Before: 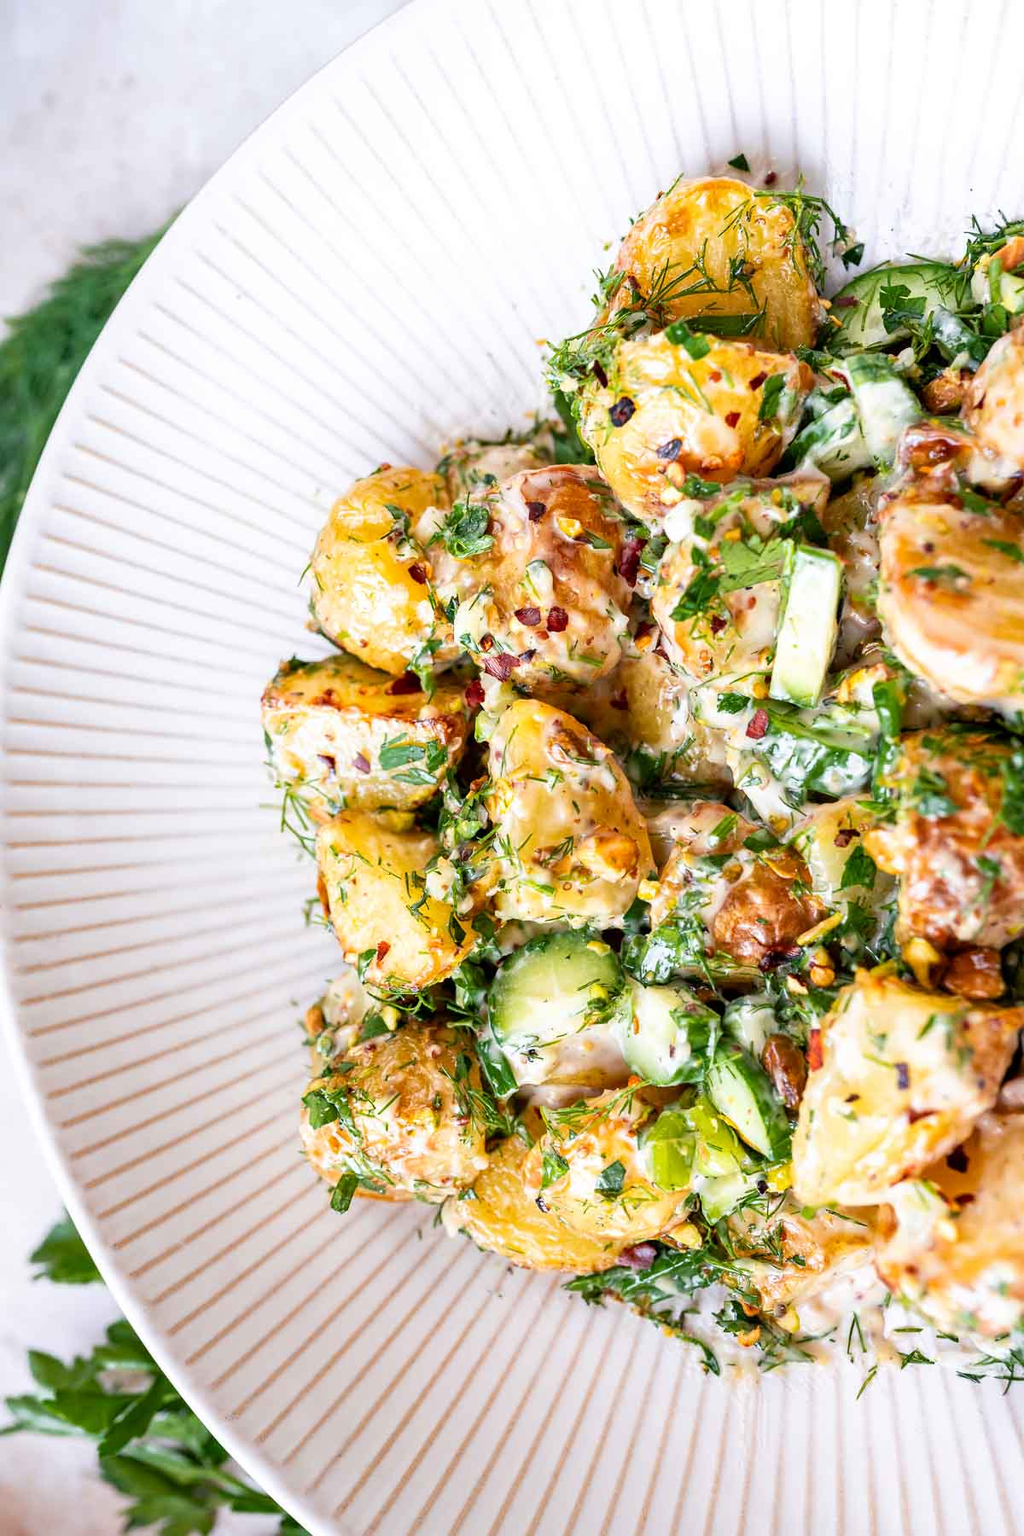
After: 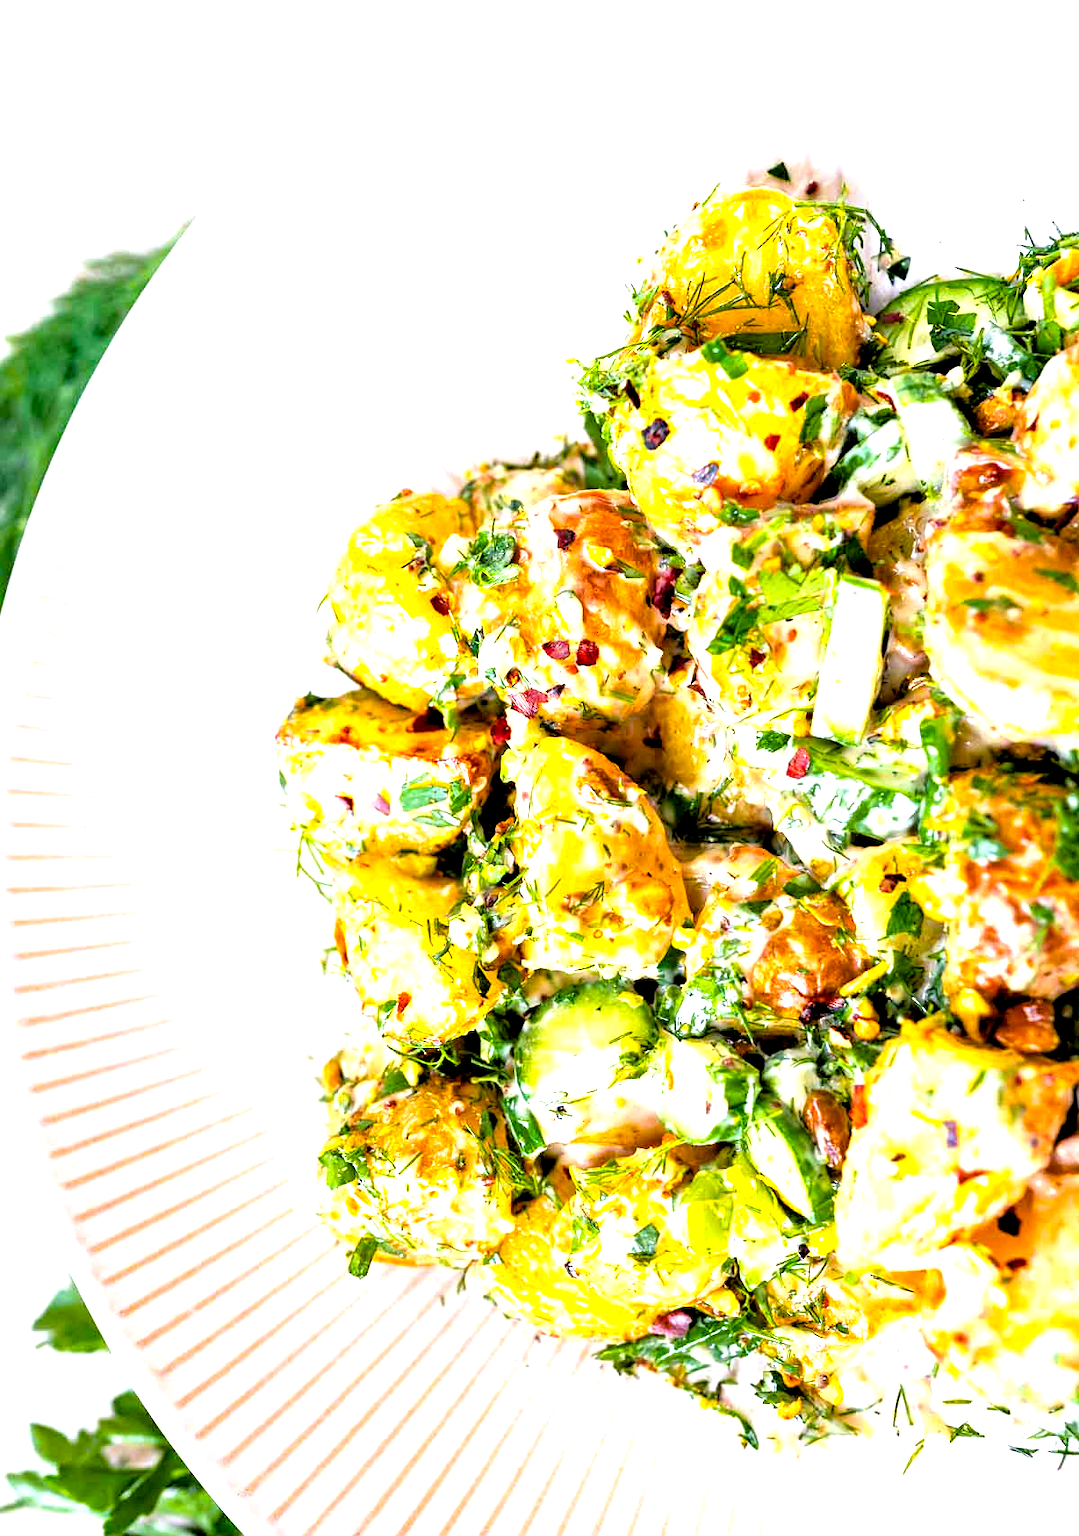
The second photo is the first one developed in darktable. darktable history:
tone equalizer: -8 EV -1.06 EV, -7 EV -0.977 EV, -6 EV -0.897 EV, -5 EV -0.556 EV, -3 EV 0.545 EV, -2 EV 0.871 EV, -1 EV 1 EV, +0 EV 1.06 EV
color balance rgb: global offset › luminance -0.883%, perceptual saturation grading › global saturation 31.165%
crop and rotate: top 0.011%, bottom 5.053%
